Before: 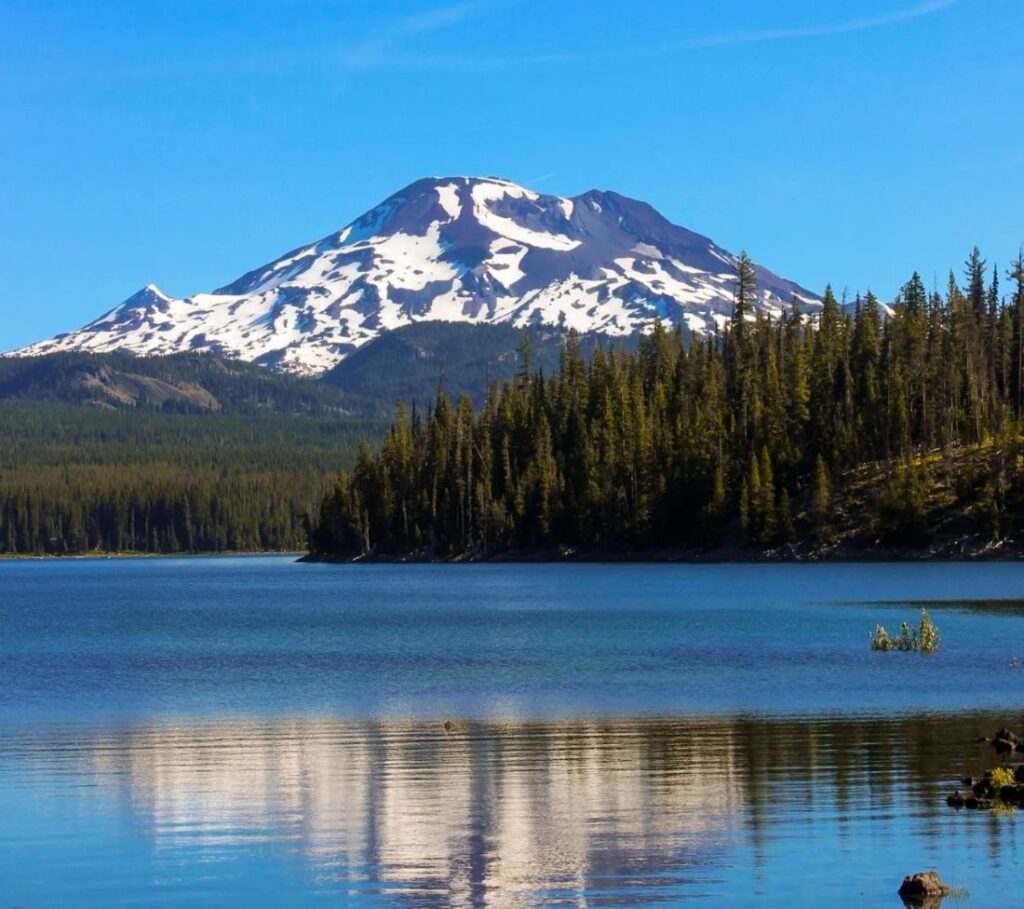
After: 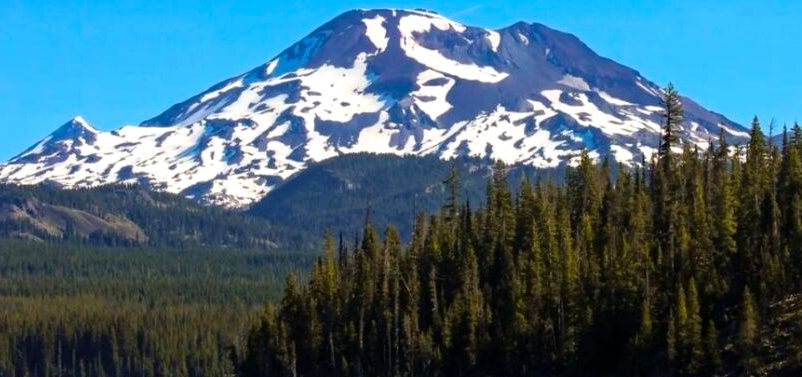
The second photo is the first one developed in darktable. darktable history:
haze removal: strength 0.276, distance 0.254, compatibility mode true, adaptive false
levels: levels [0, 0.474, 0.947]
crop: left 7.189%, top 18.546%, right 14.426%, bottom 39.941%
